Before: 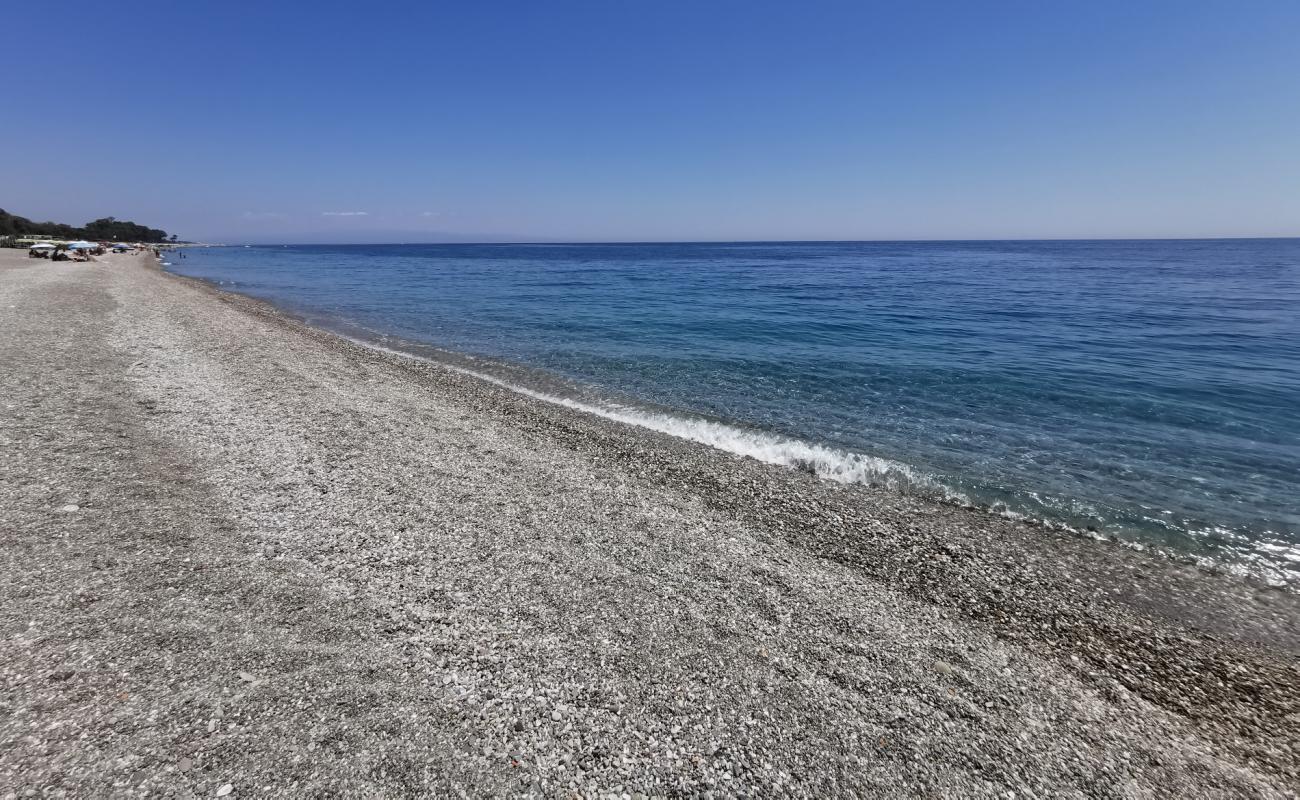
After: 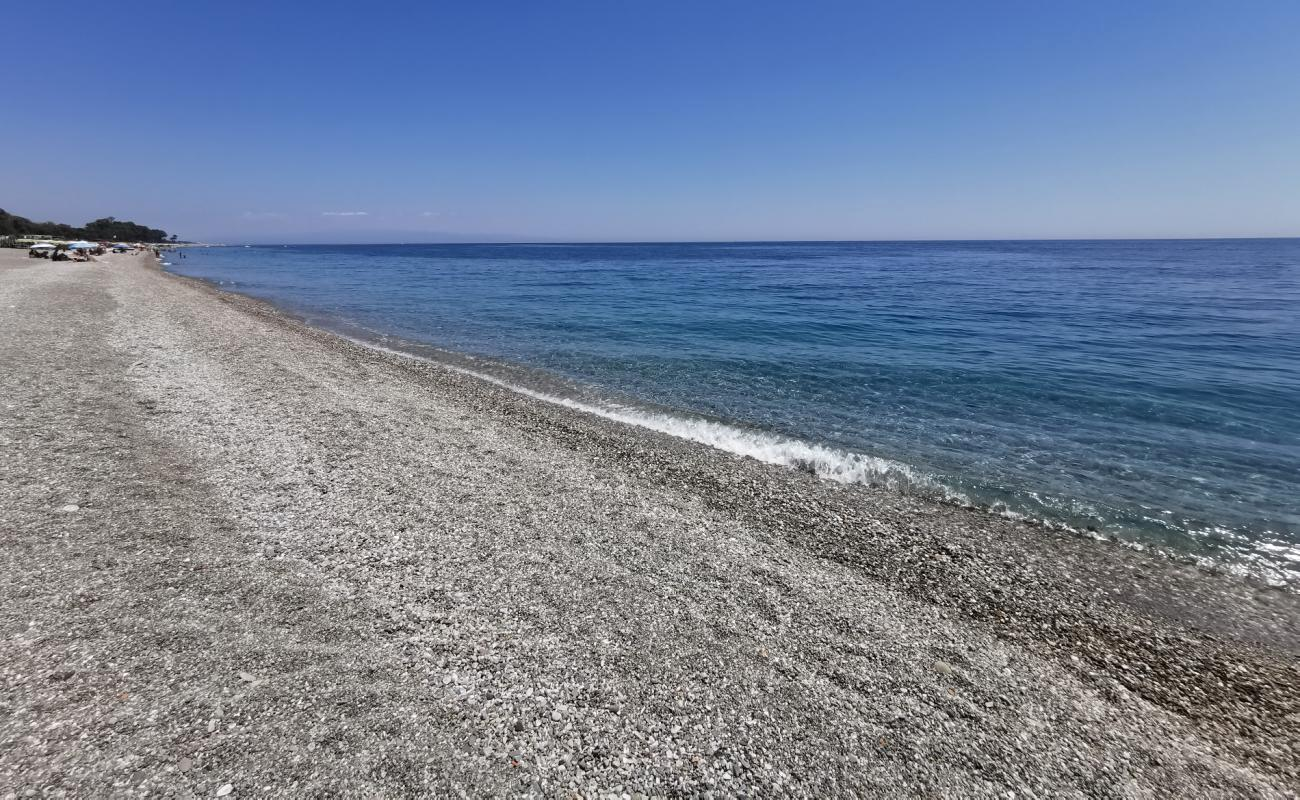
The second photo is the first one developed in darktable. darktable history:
exposure: exposure 0.086 EV, compensate exposure bias true, compensate highlight preservation false
